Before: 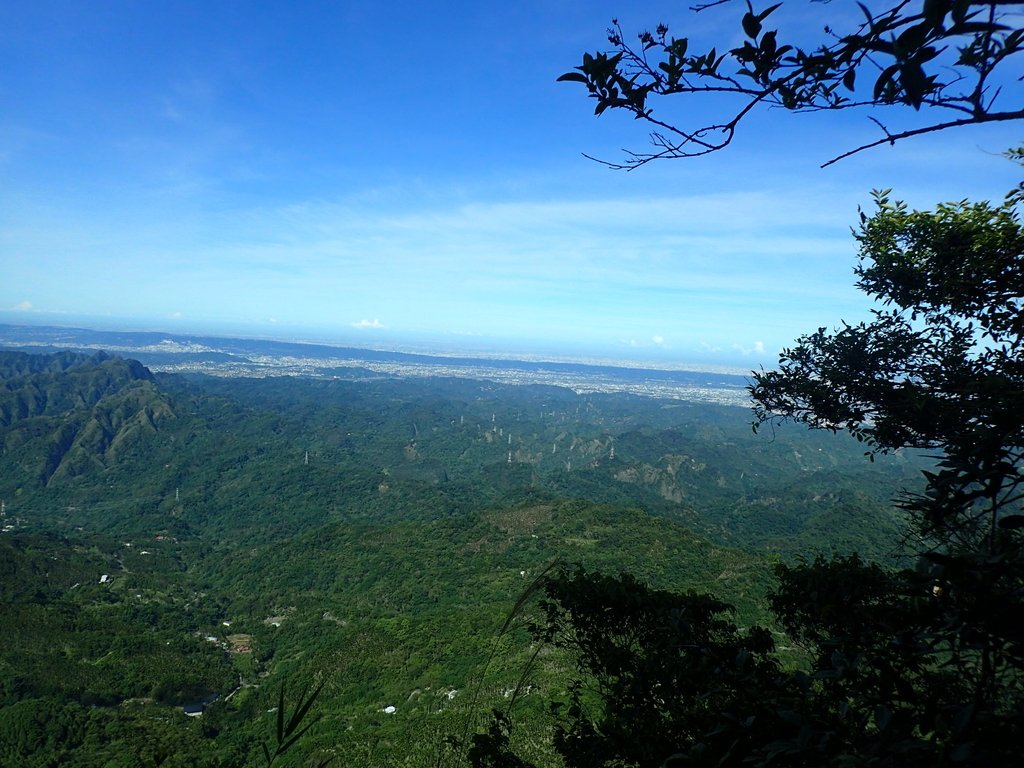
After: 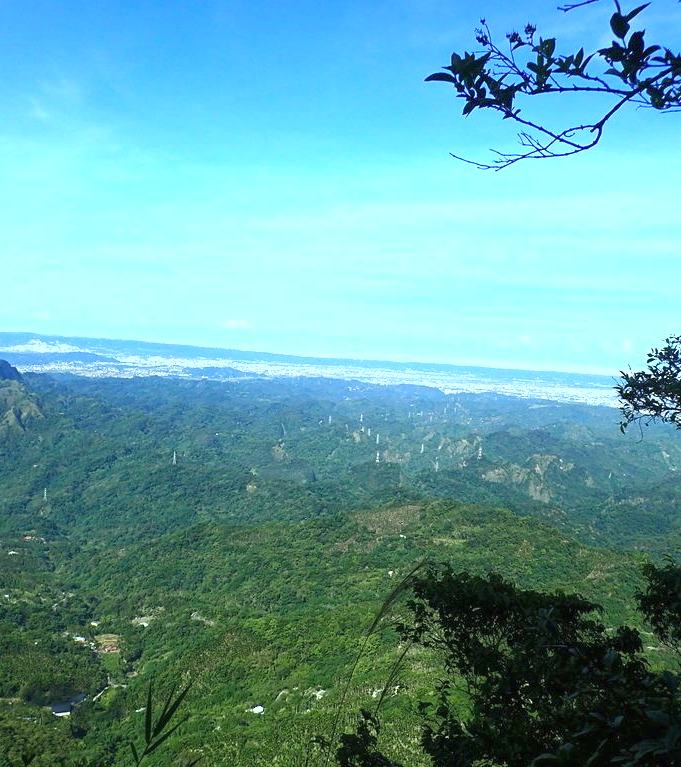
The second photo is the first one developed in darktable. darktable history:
crop and rotate: left 12.898%, right 20.531%
exposure: black level correction 0, exposure 1.279 EV, compensate highlight preservation false
shadows and highlights: shadows 42.95, highlights 8.23
